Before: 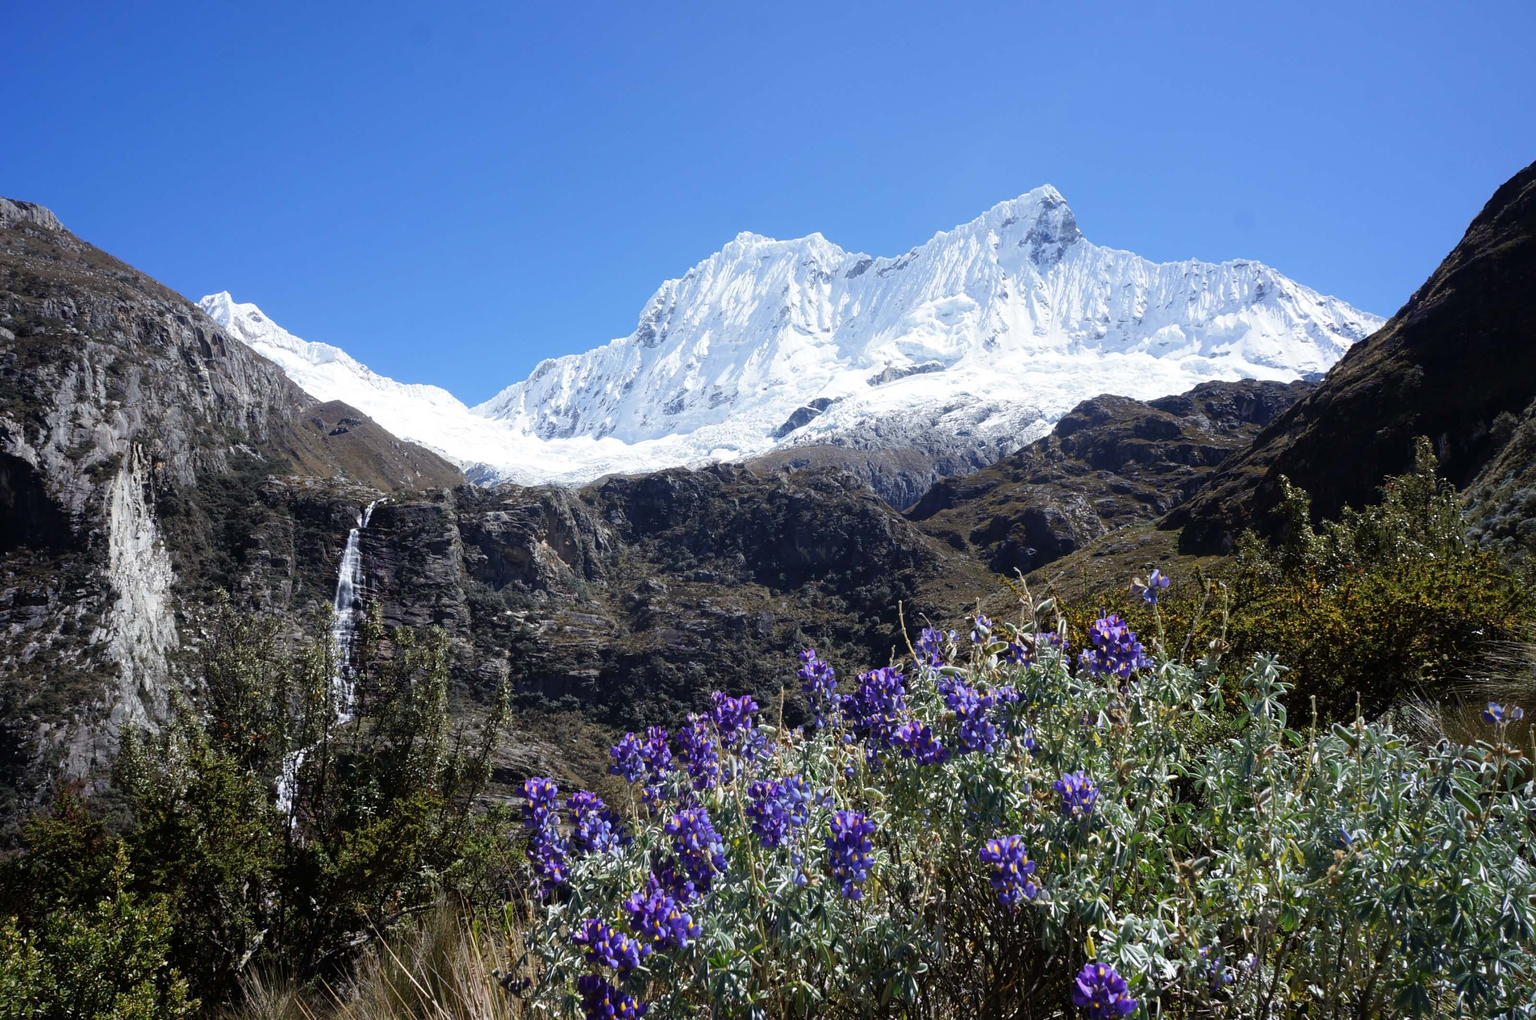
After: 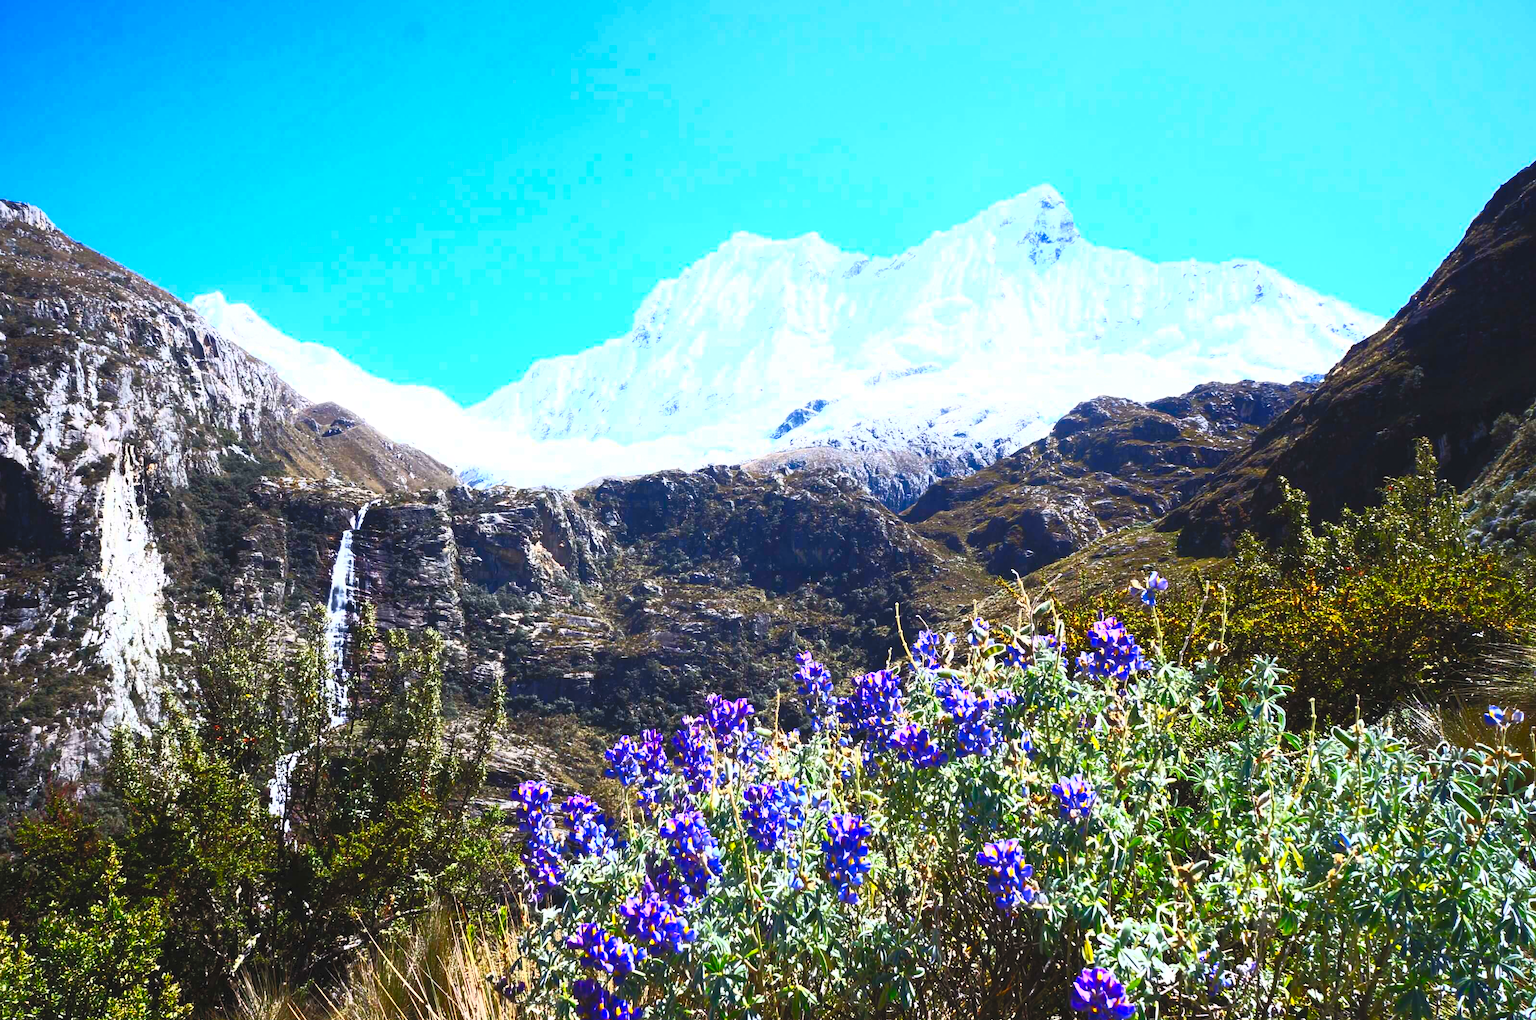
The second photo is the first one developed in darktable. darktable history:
contrast brightness saturation: contrast 1, brightness 1, saturation 1
crop and rotate: left 0.614%, top 0.179%, bottom 0.309%
